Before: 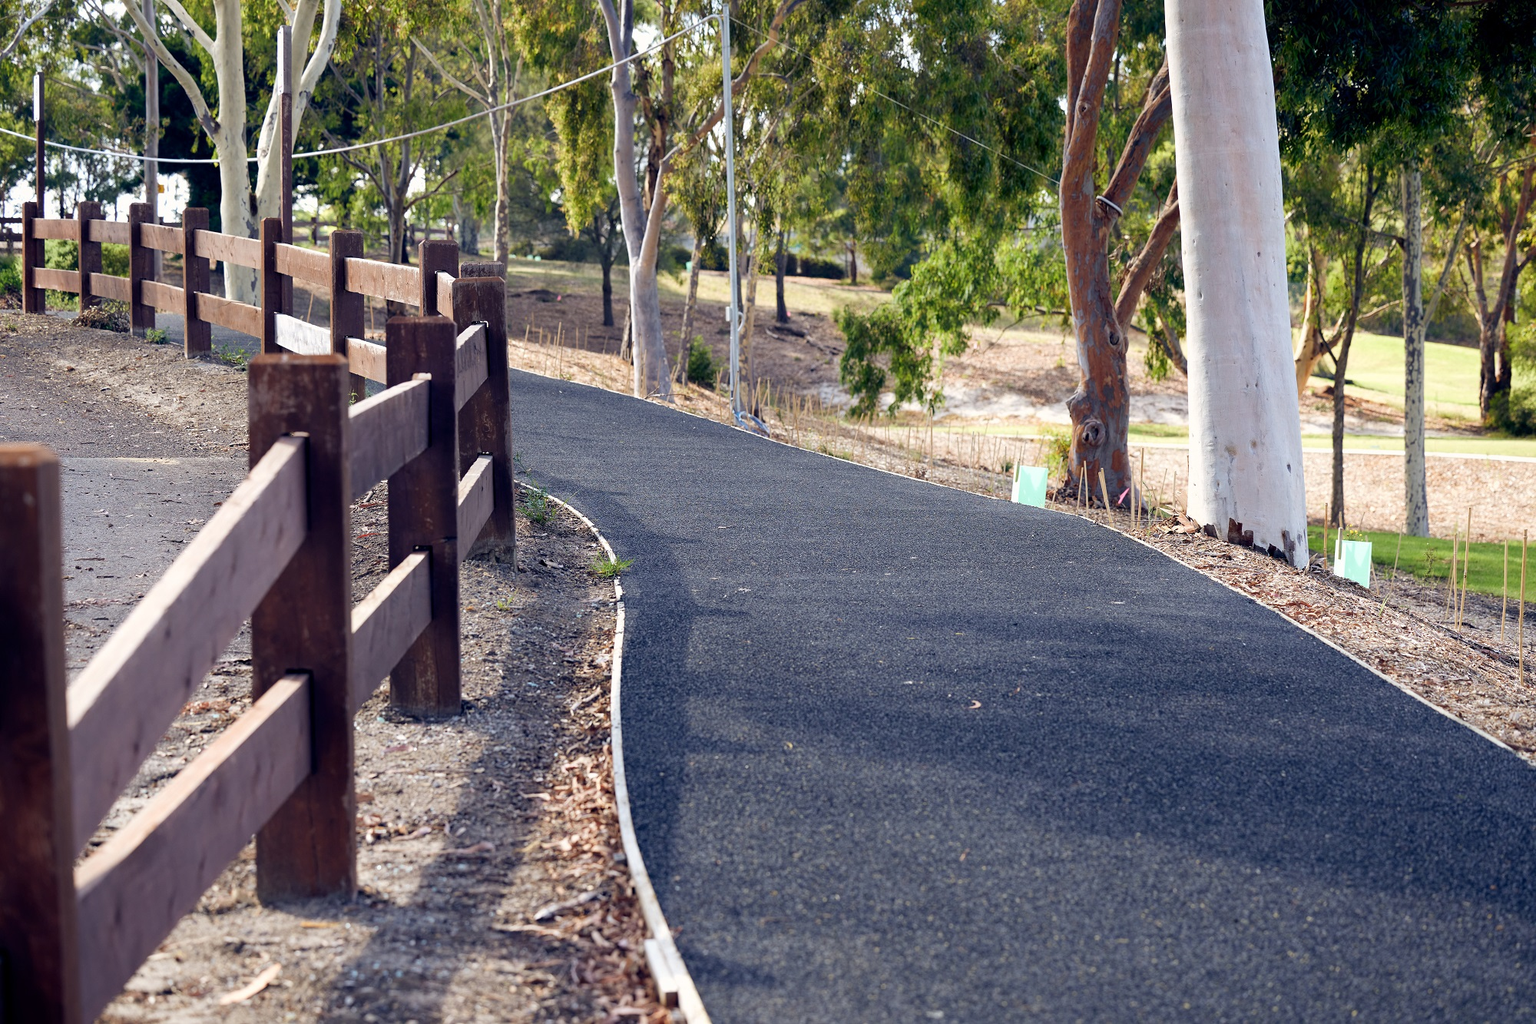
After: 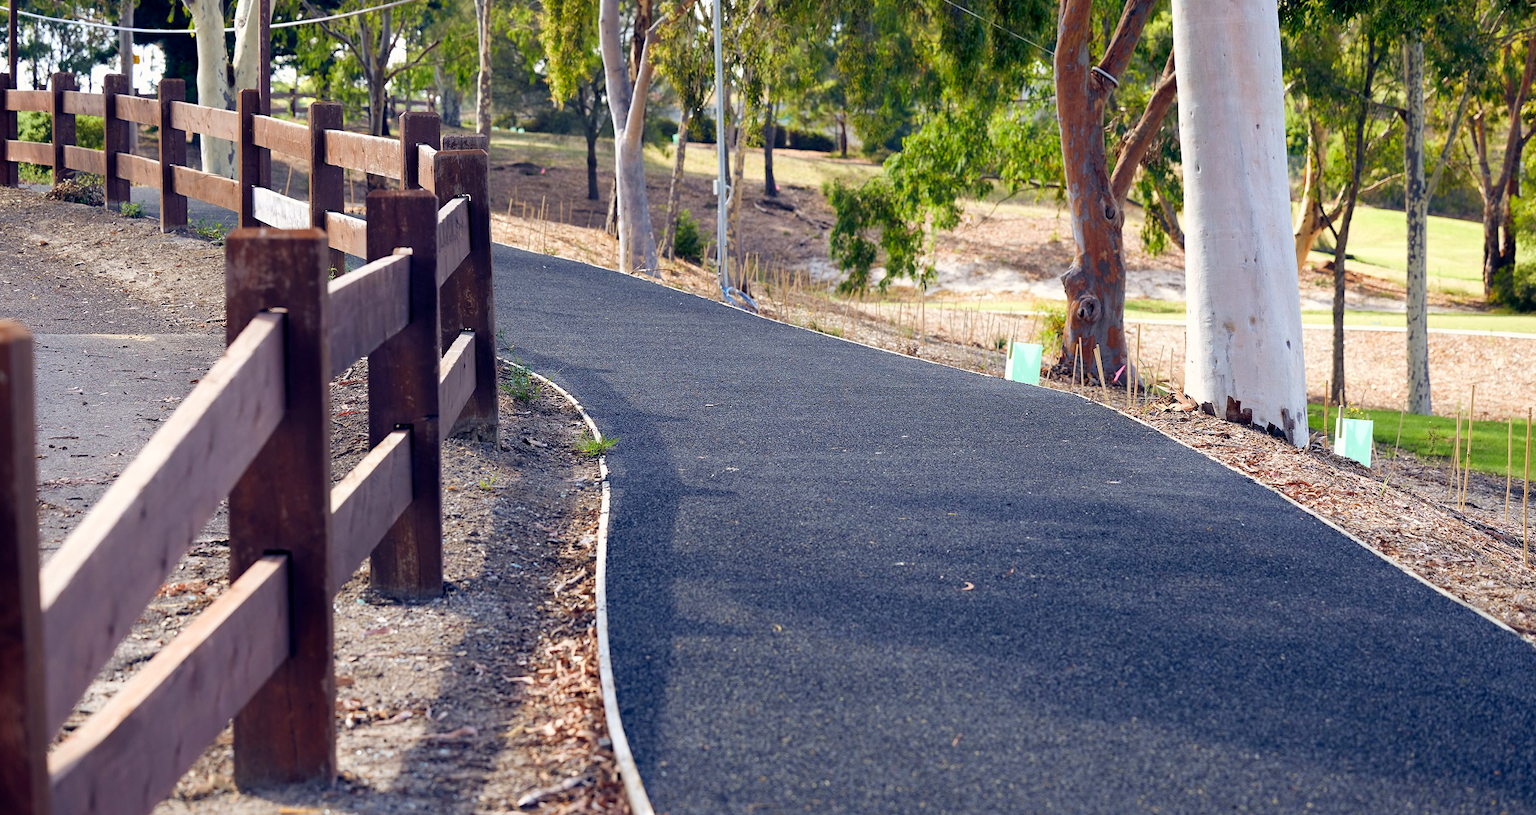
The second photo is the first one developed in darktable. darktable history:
crop and rotate: left 1.814%, top 12.818%, right 0.25%, bottom 9.225%
color contrast: green-magenta contrast 1.2, blue-yellow contrast 1.2
